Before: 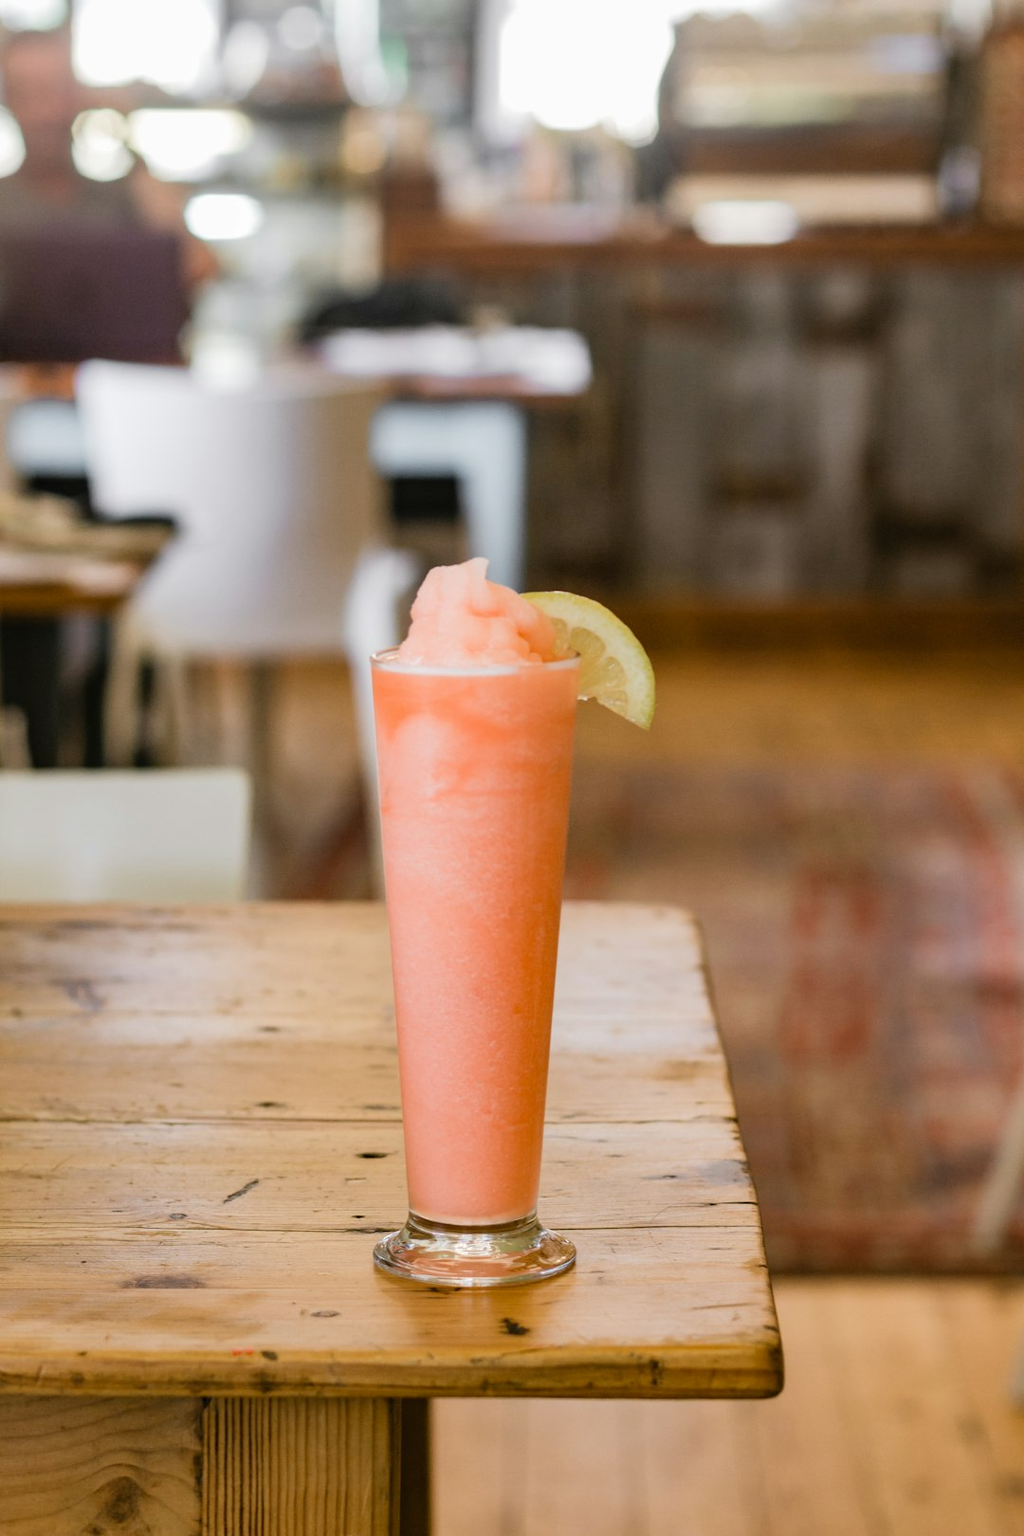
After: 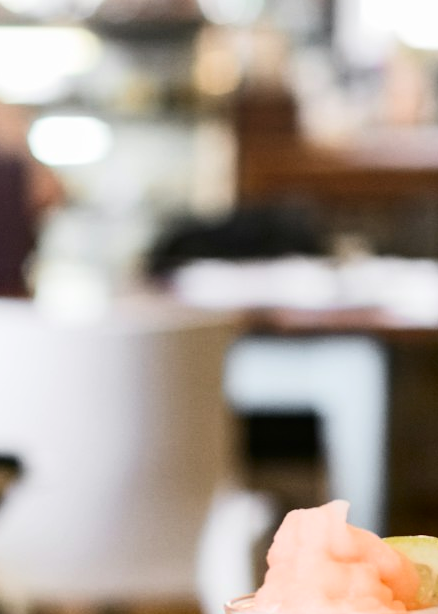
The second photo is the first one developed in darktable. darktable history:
crop: left 15.452%, top 5.459%, right 43.956%, bottom 56.62%
contrast brightness saturation: contrast 0.28
